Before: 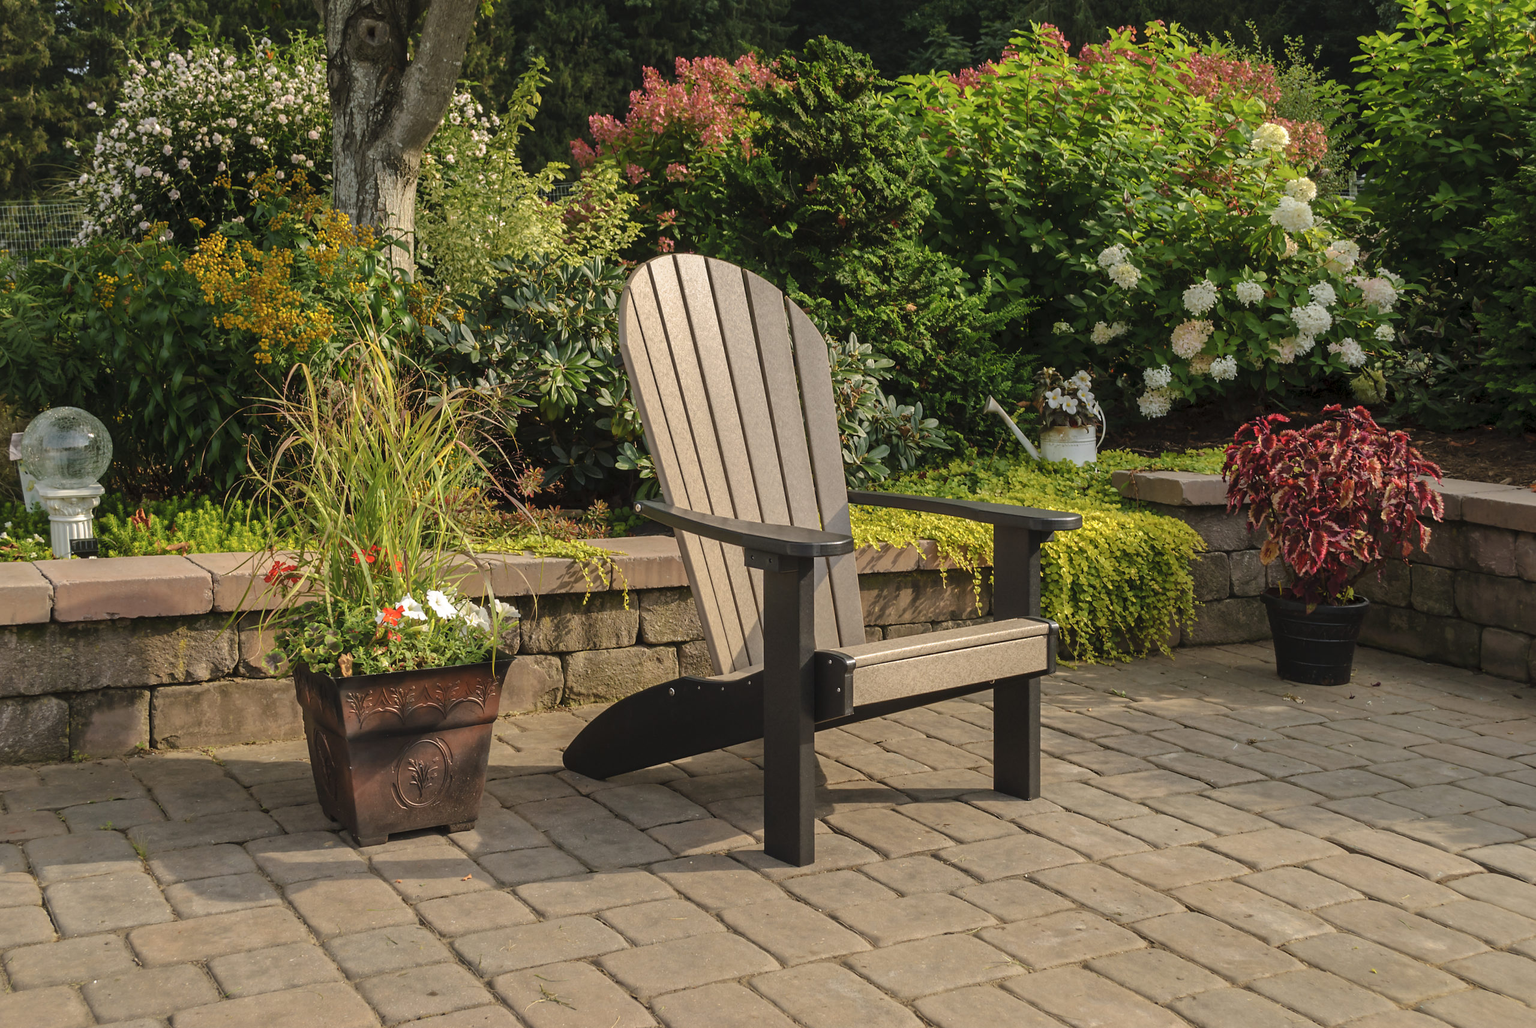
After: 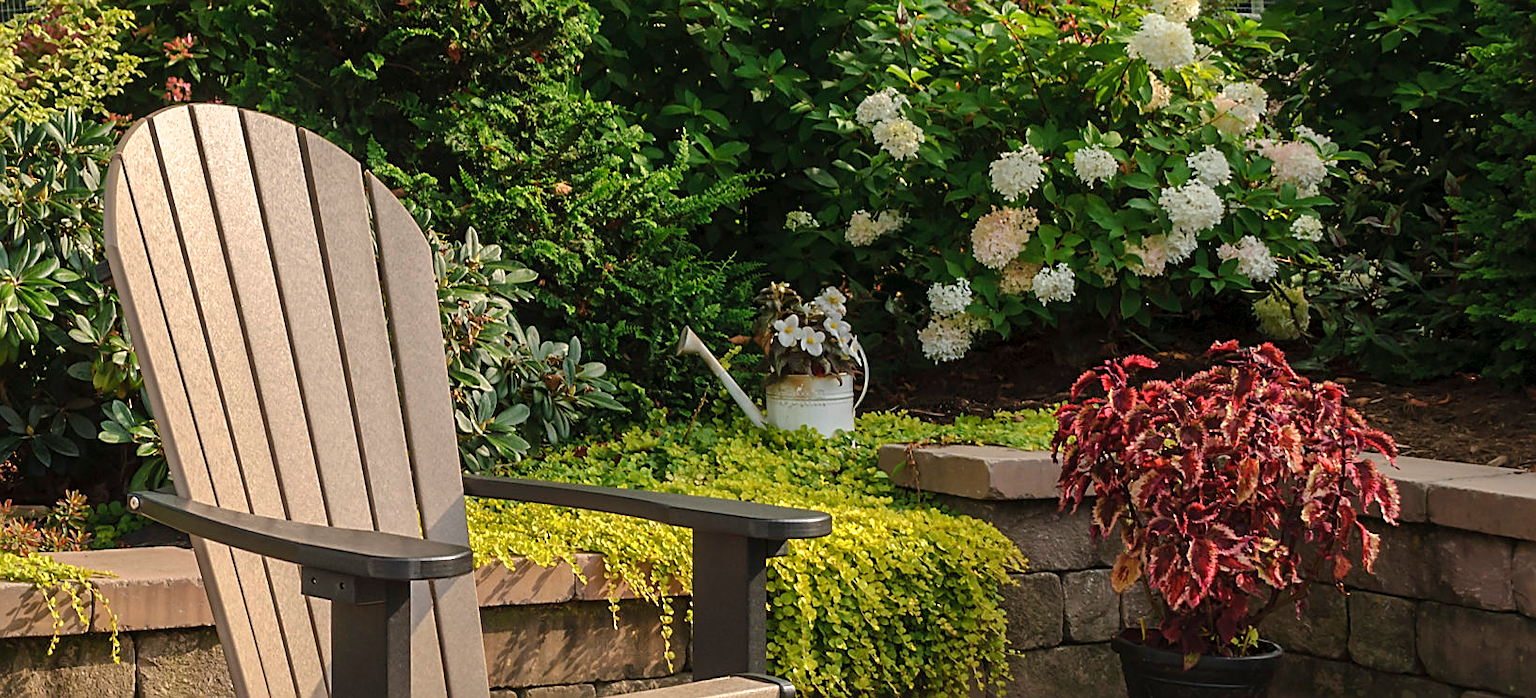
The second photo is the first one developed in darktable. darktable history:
sharpen: on, module defaults
crop: left 36.005%, top 18.293%, right 0.31%, bottom 38.444%
exposure: exposure 0.197 EV, compensate highlight preservation false
